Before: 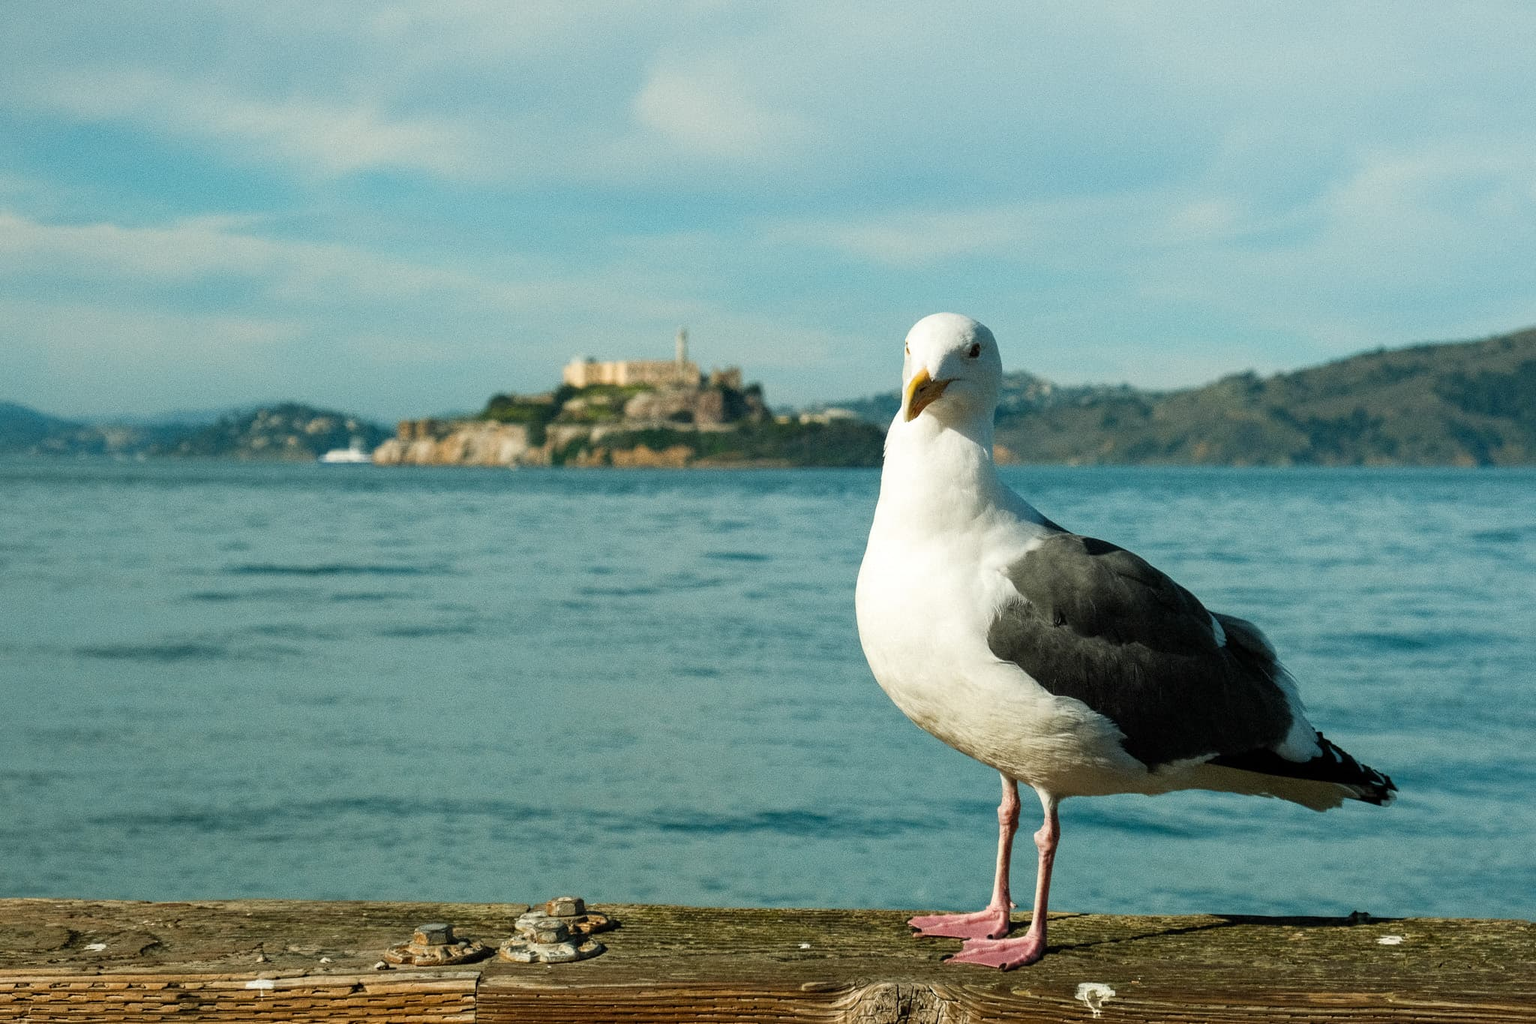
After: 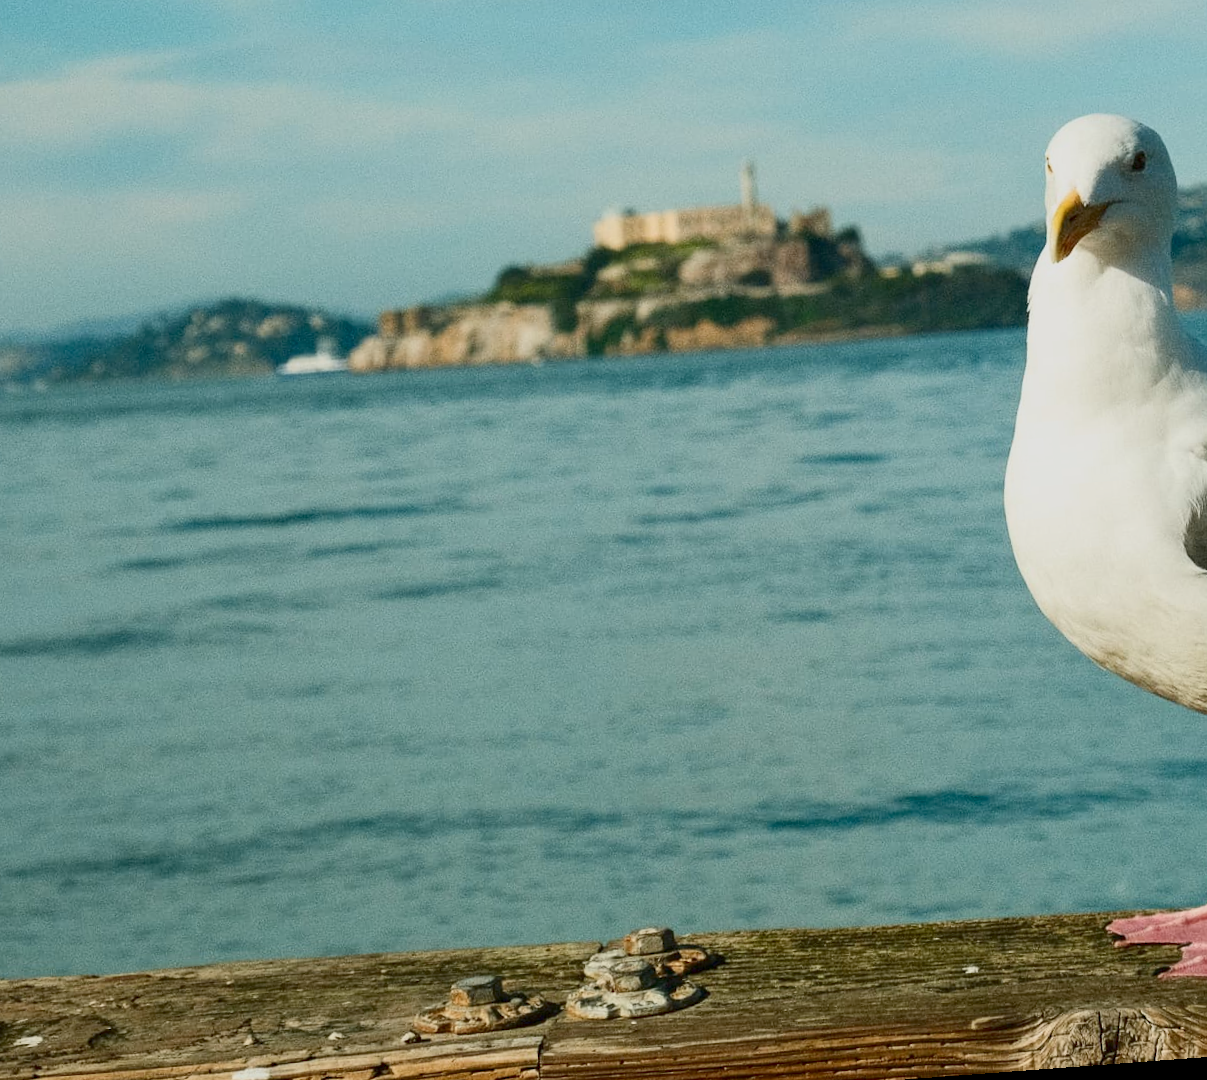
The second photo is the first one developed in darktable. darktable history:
contrast brightness saturation: contrast 0.28
rotate and perspective: rotation -4.25°, automatic cropping off
color balance rgb: contrast -30%
crop: left 8.966%, top 23.852%, right 34.699%, bottom 4.703%
